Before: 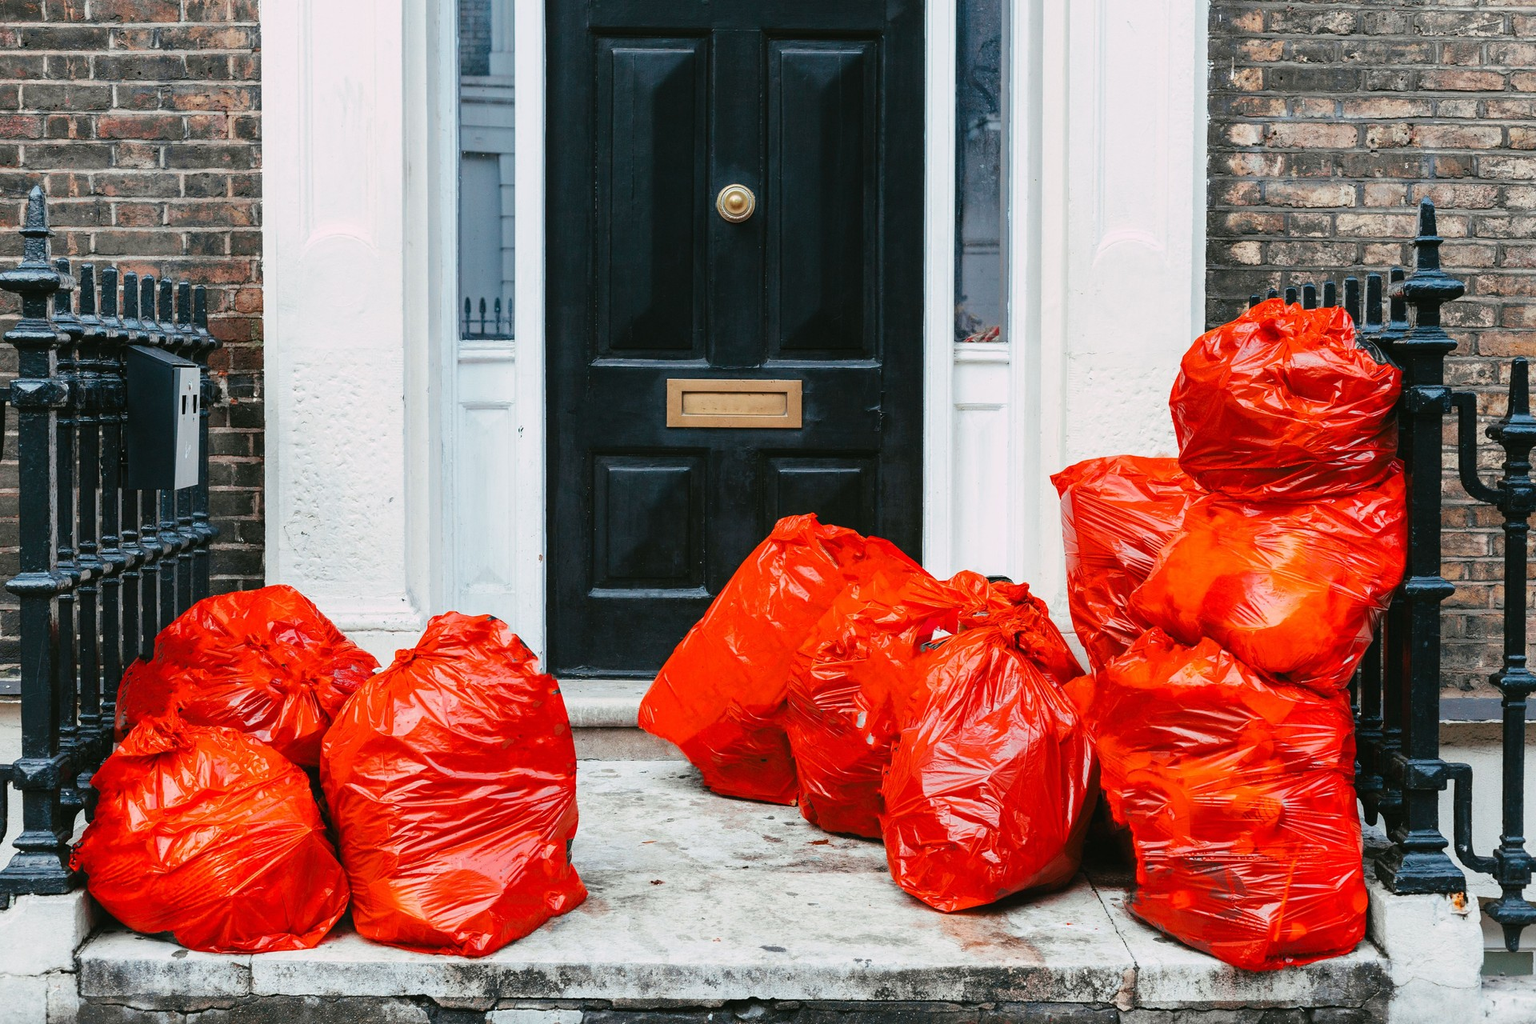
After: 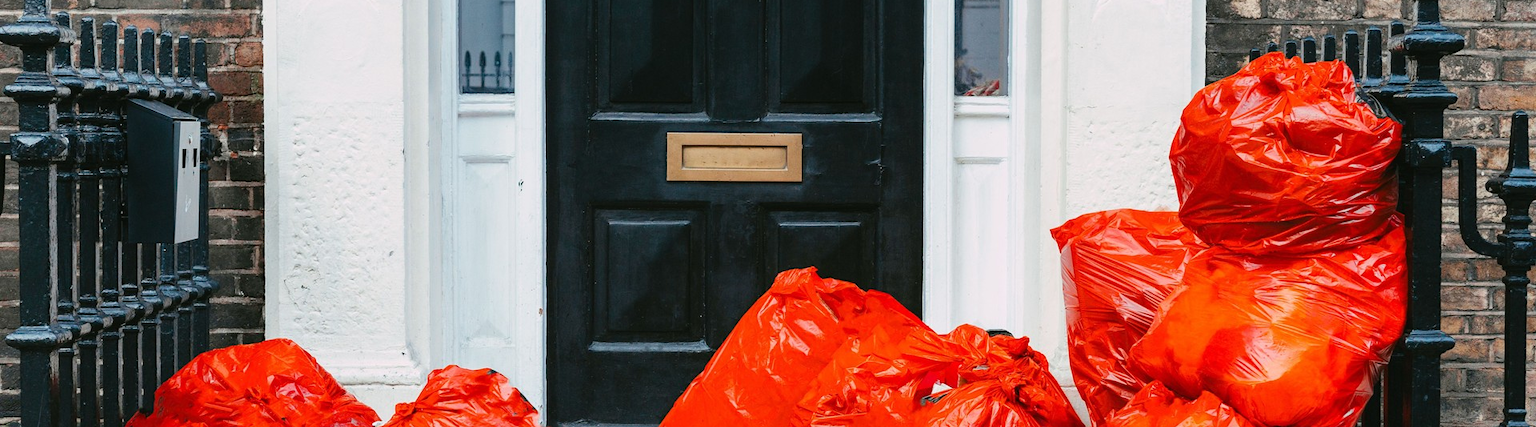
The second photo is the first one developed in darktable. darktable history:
crop and rotate: top 24.128%, bottom 34.084%
